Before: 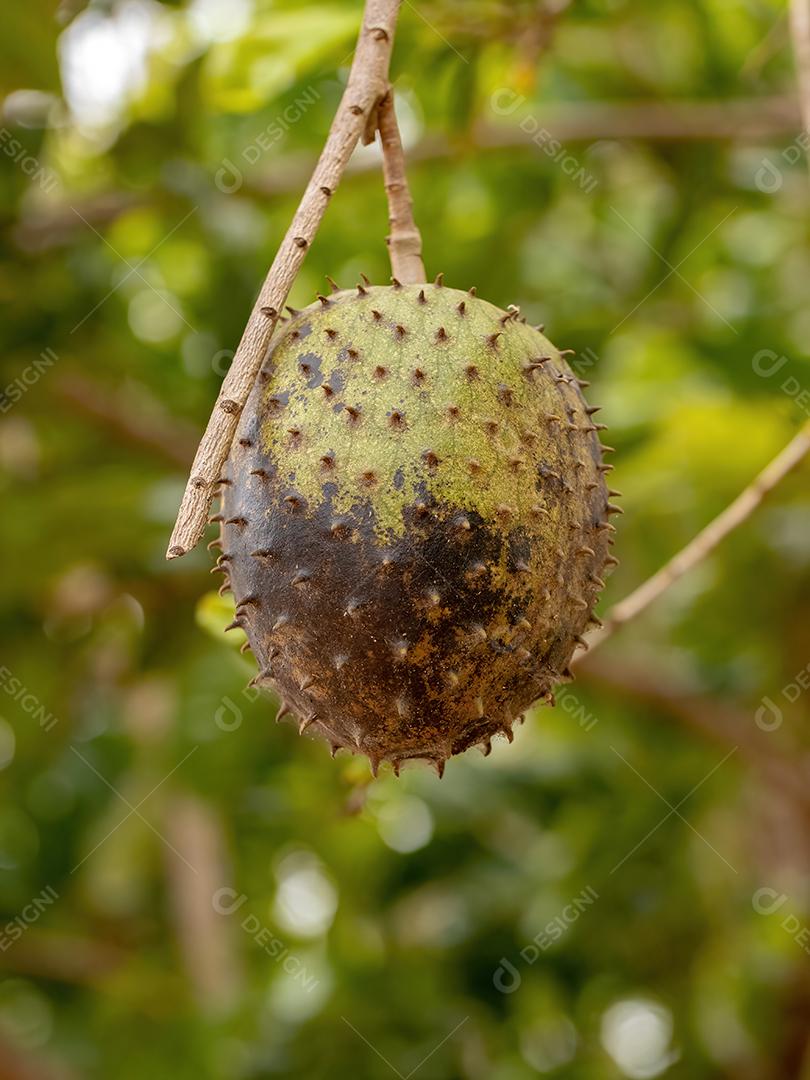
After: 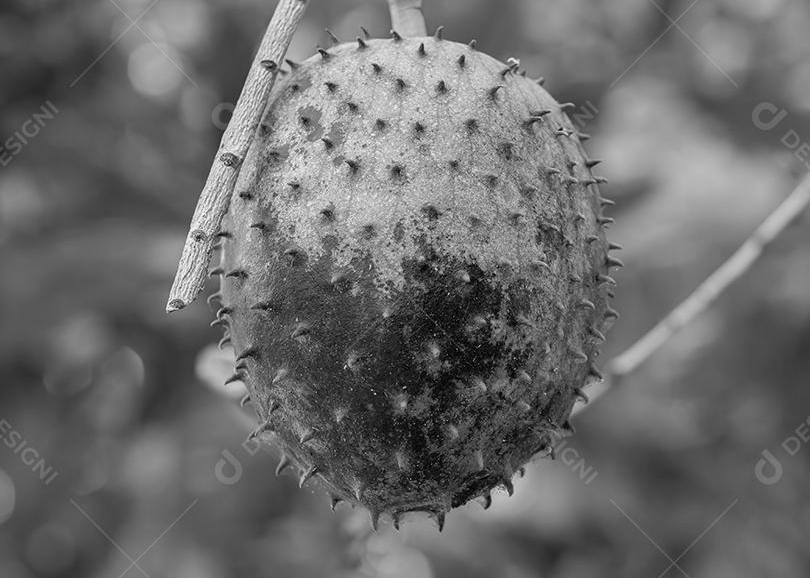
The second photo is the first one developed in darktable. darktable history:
crop and rotate: top 23.043%, bottom 23.437%
color correction: saturation 1.1
monochrome: on, module defaults
